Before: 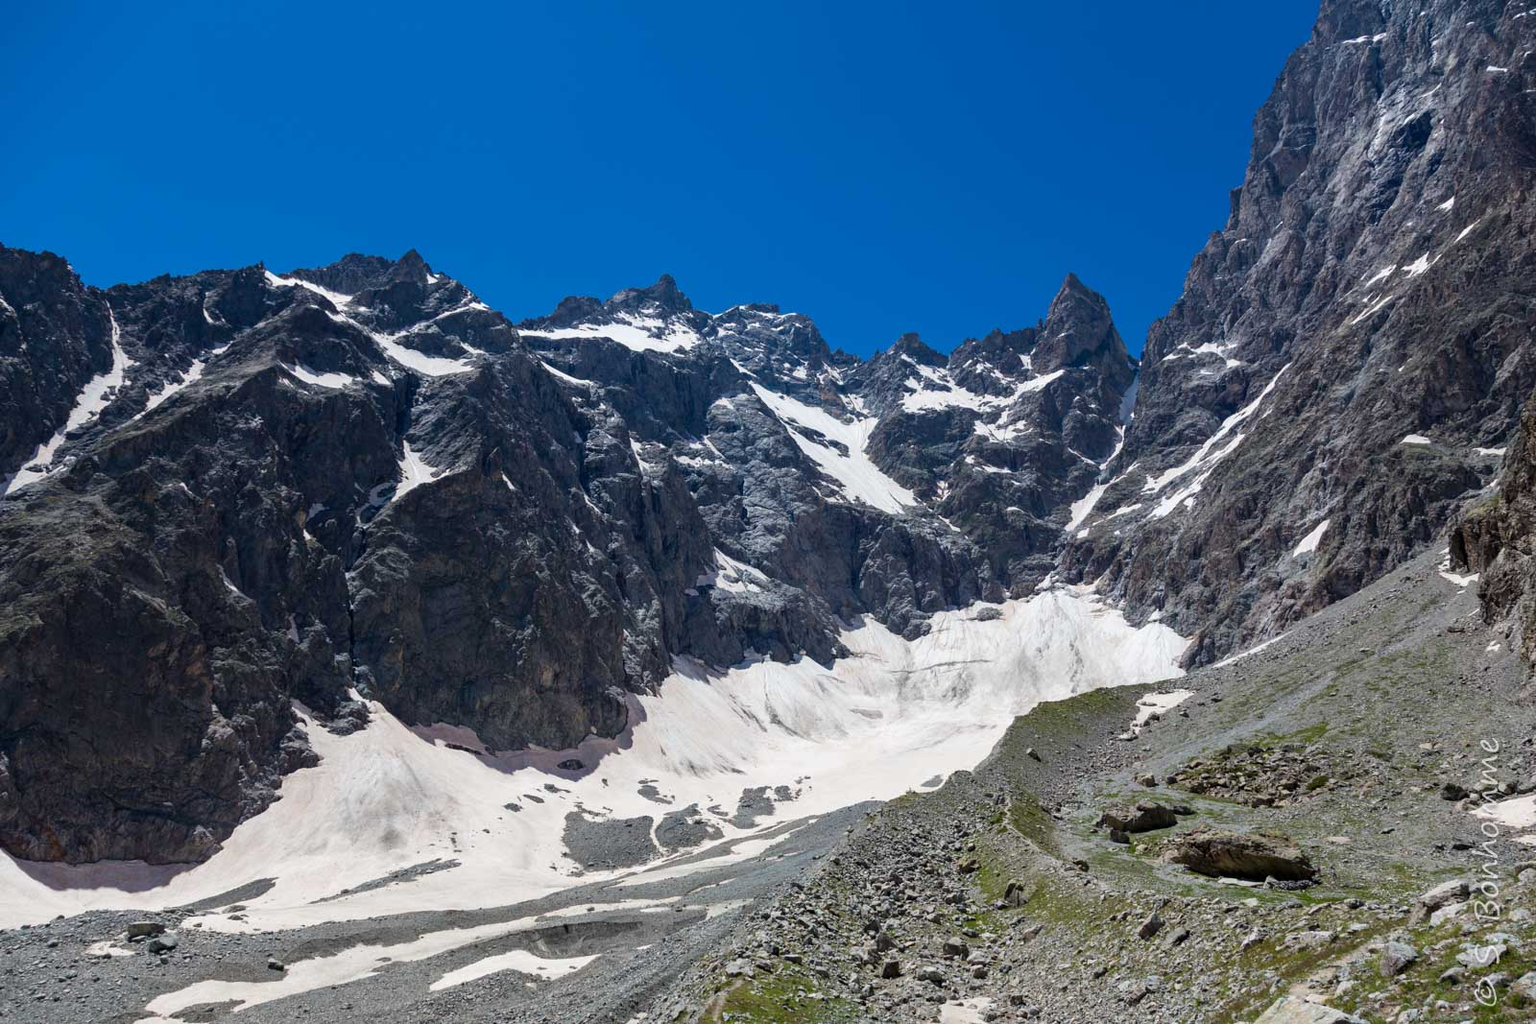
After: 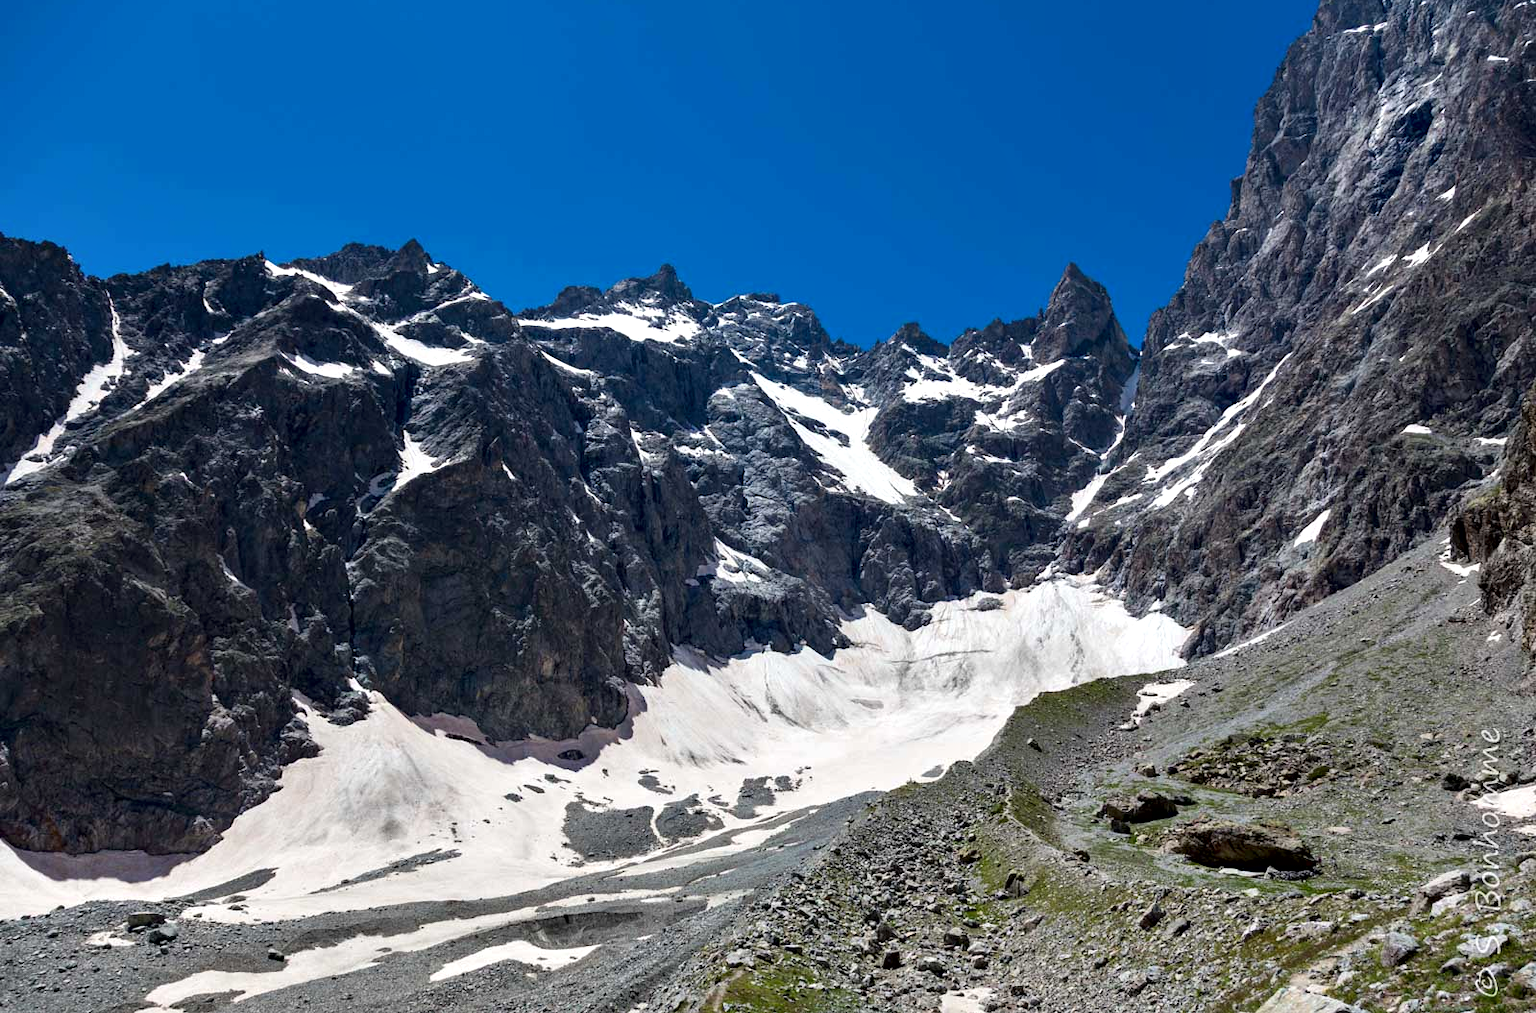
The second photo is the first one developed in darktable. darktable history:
crop: top 1.049%, right 0.001%
contrast brightness saturation: contrast 0.05
contrast equalizer: octaves 7, y [[0.6 ×6], [0.55 ×6], [0 ×6], [0 ×6], [0 ×6]], mix 0.53
